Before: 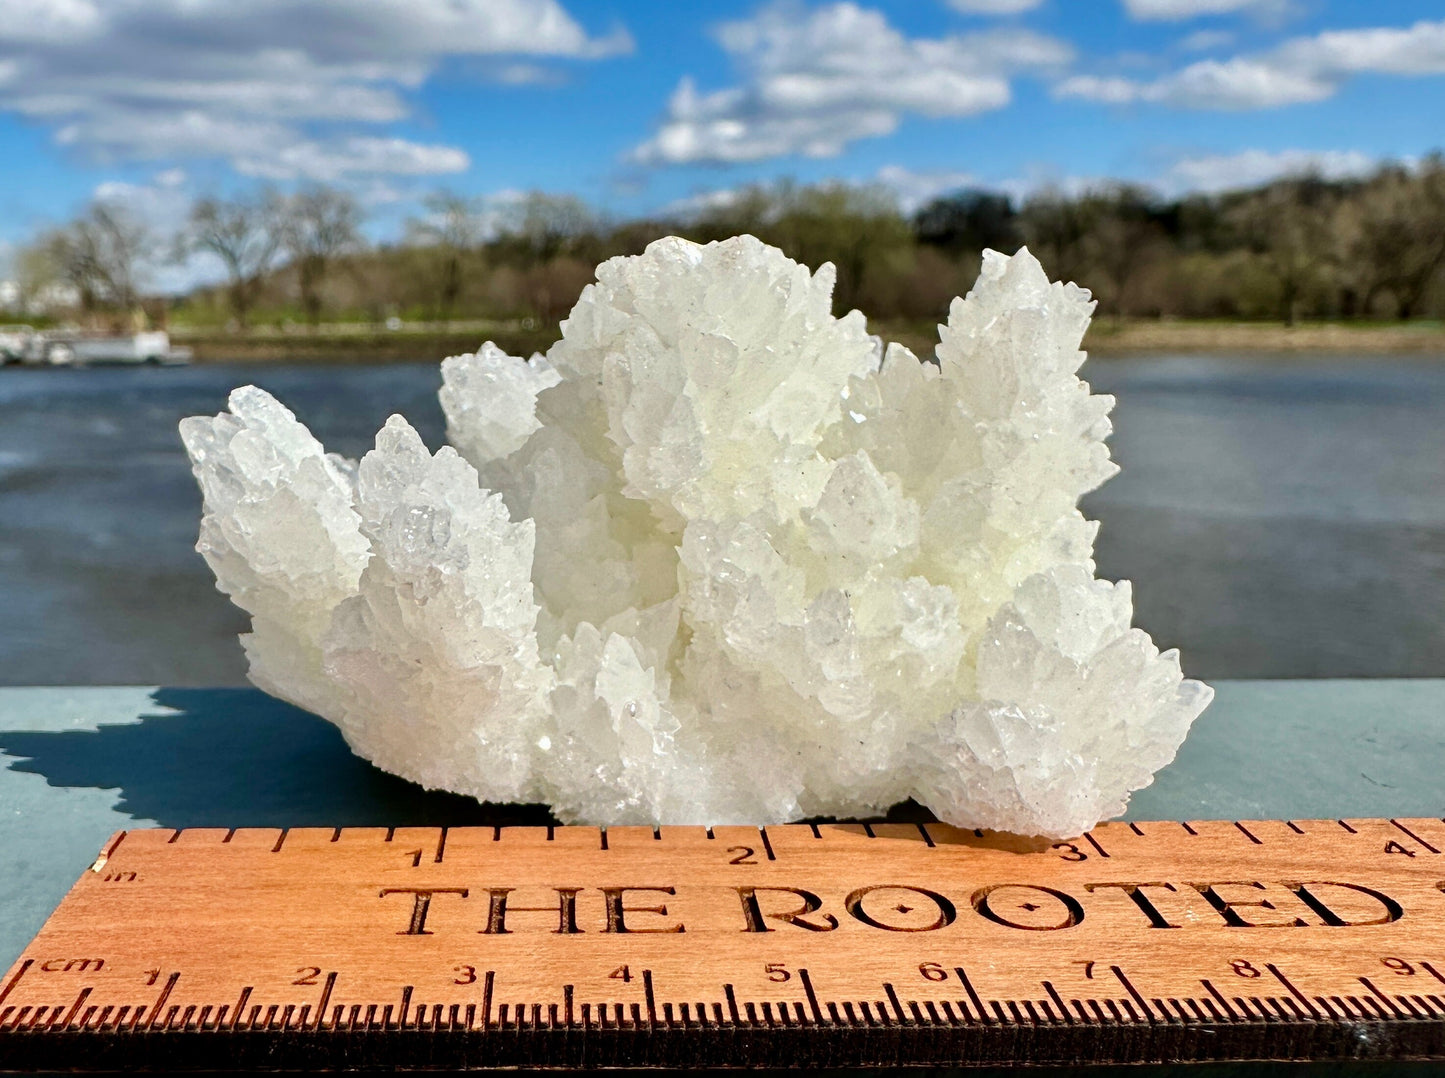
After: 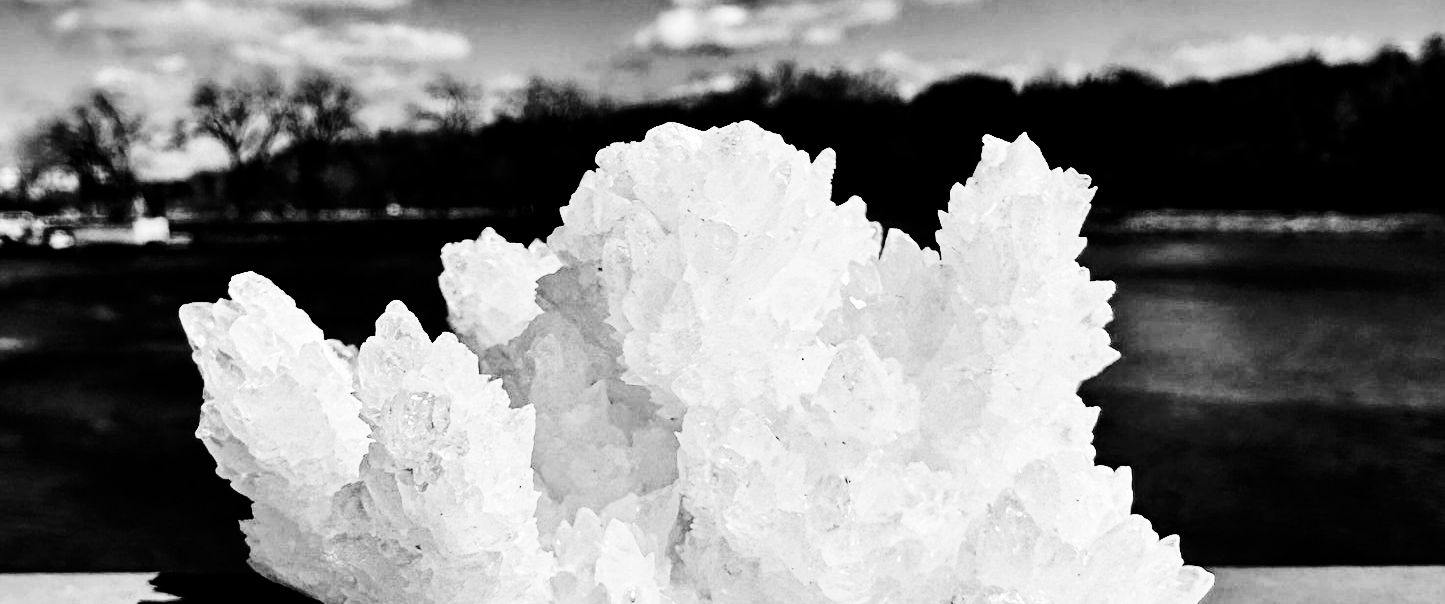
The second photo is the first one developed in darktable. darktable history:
crop and rotate: top 10.605%, bottom 33.274%
fill light: on, module defaults
contrast brightness saturation: contrast 0.77, brightness -1, saturation 1
monochrome: on, module defaults
